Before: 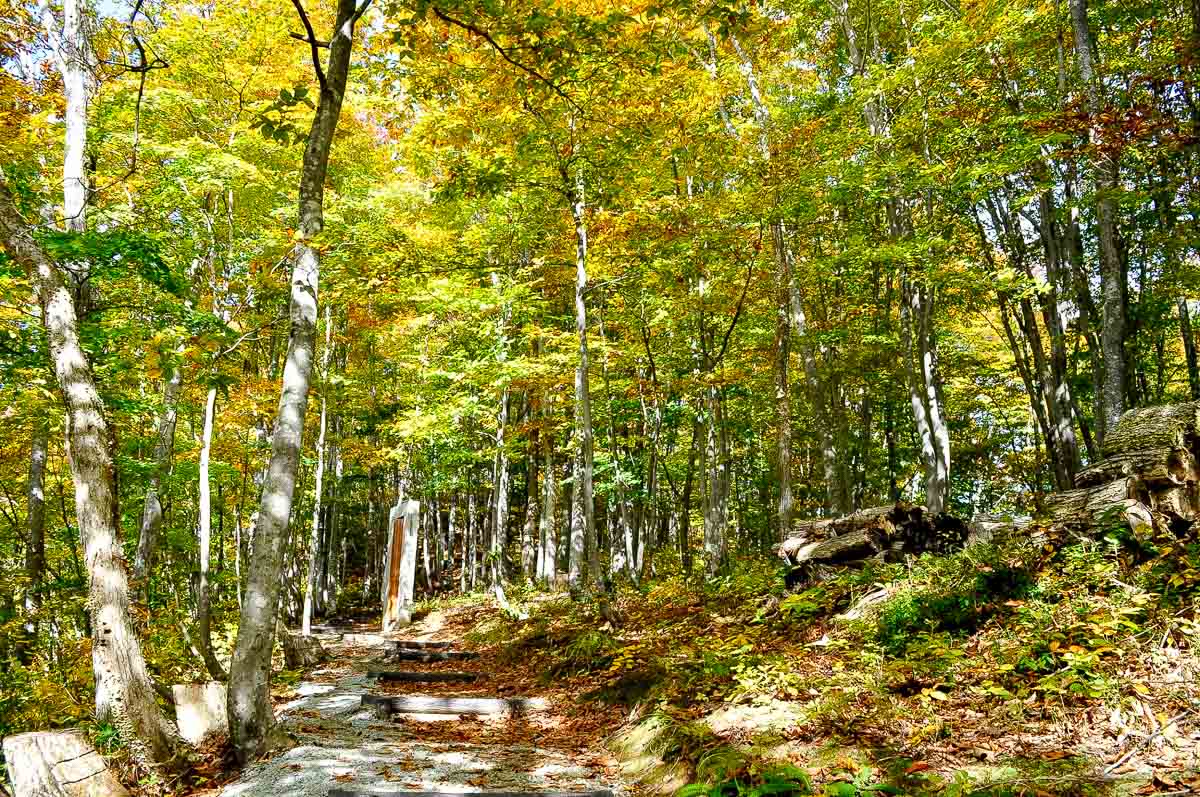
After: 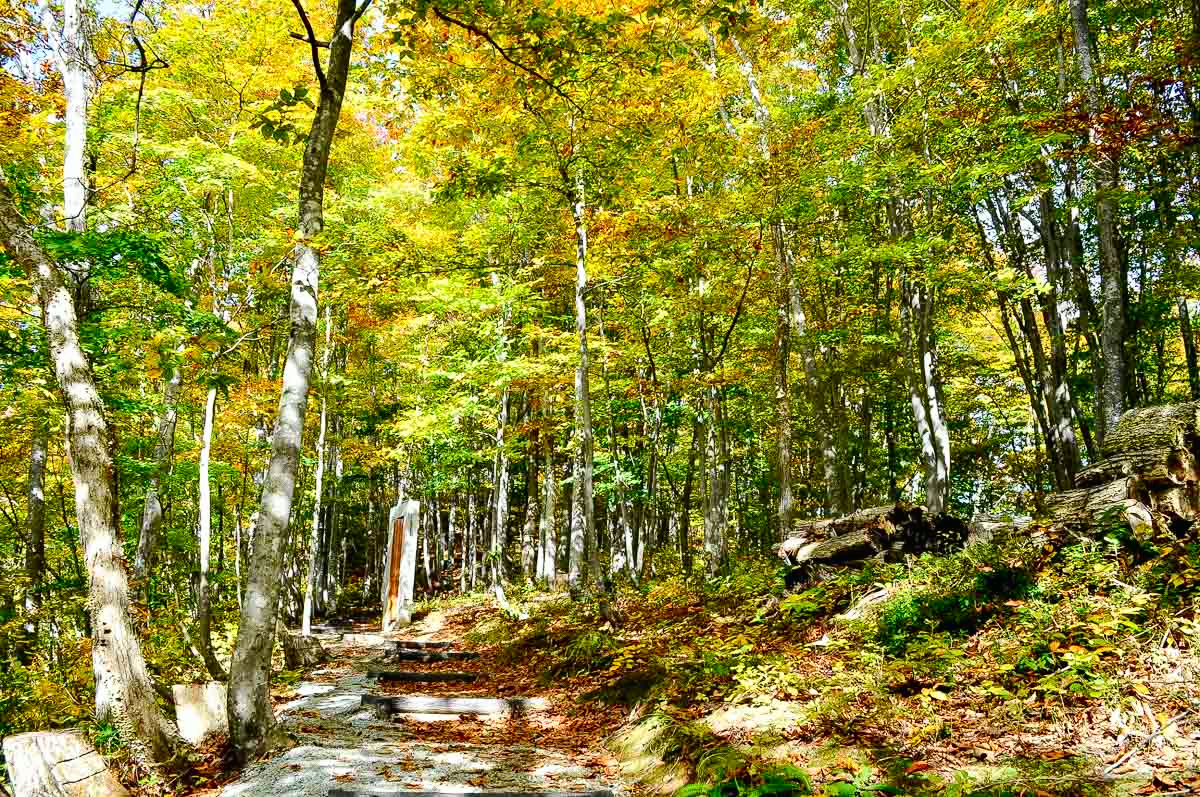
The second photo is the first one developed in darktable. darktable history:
levels: mode automatic
tone curve: curves: ch0 [(0, 0.01) (0.037, 0.032) (0.131, 0.108) (0.275, 0.256) (0.483, 0.512) (0.61, 0.665) (0.696, 0.742) (0.792, 0.819) (0.911, 0.925) (0.997, 0.995)]; ch1 [(0, 0) (0.308, 0.29) (0.425, 0.411) (0.492, 0.488) (0.507, 0.503) (0.53, 0.532) (0.573, 0.586) (0.683, 0.702) (0.746, 0.77) (1, 1)]; ch2 [(0, 0) (0.246, 0.233) (0.36, 0.352) (0.415, 0.415) (0.485, 0.487) (0.502, 0.504) (0.525, 0.518) (0.539, 0.539) (0.587, 0.594) (0.636, 0.652) (0.711, 0.729) (0.845, 0.855) (0.998, 0.977)], color space Lab, independent channels, preserve colors none
